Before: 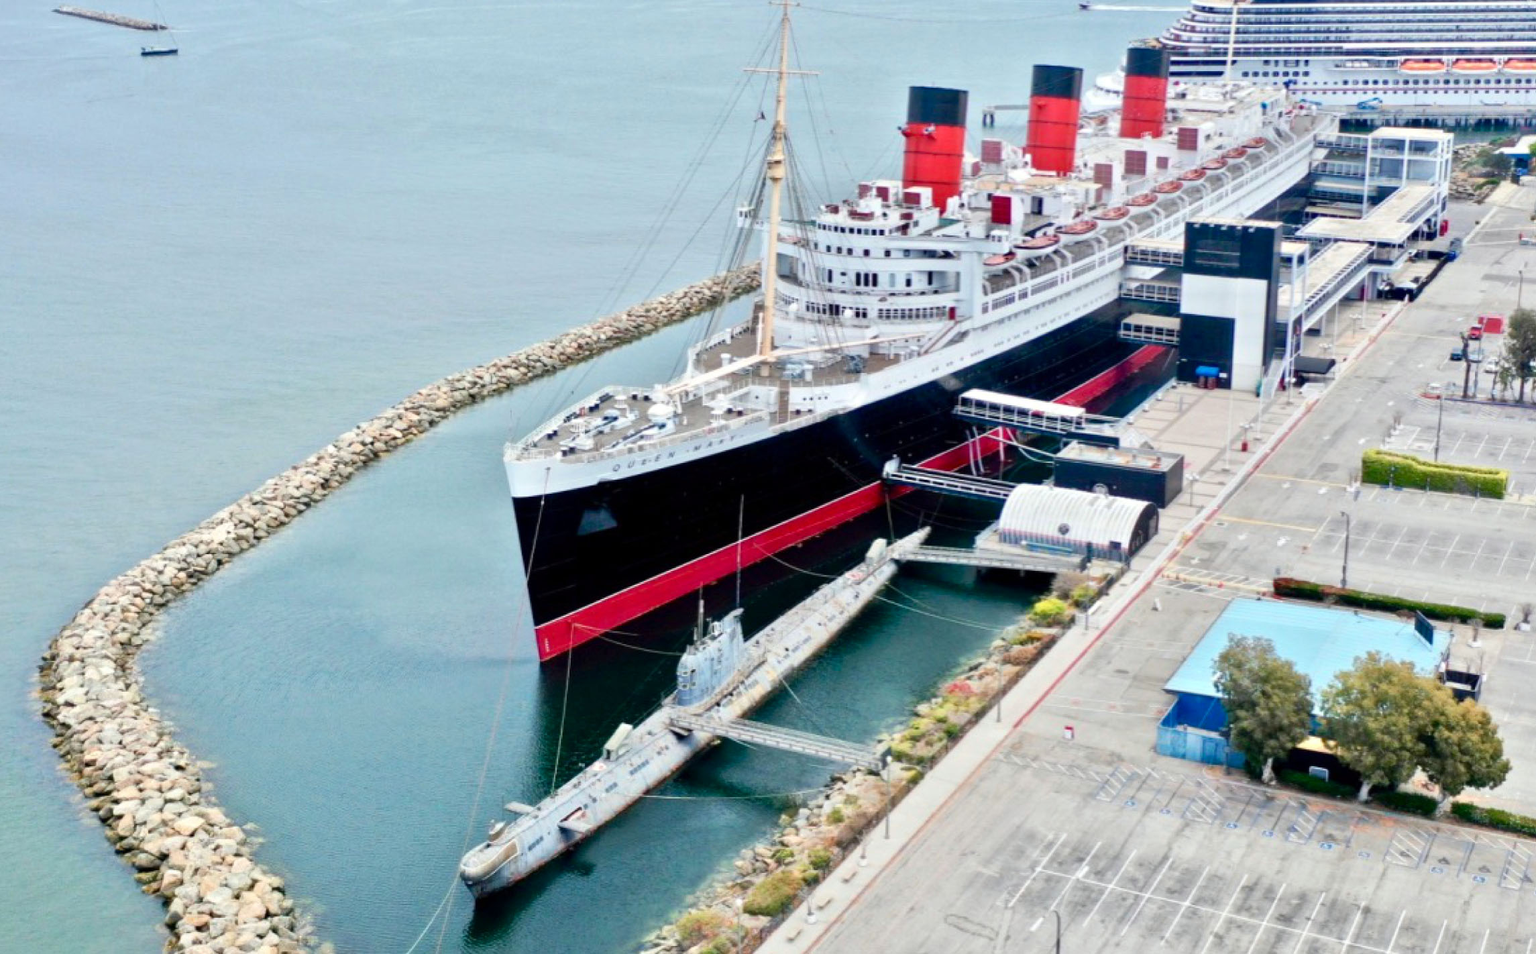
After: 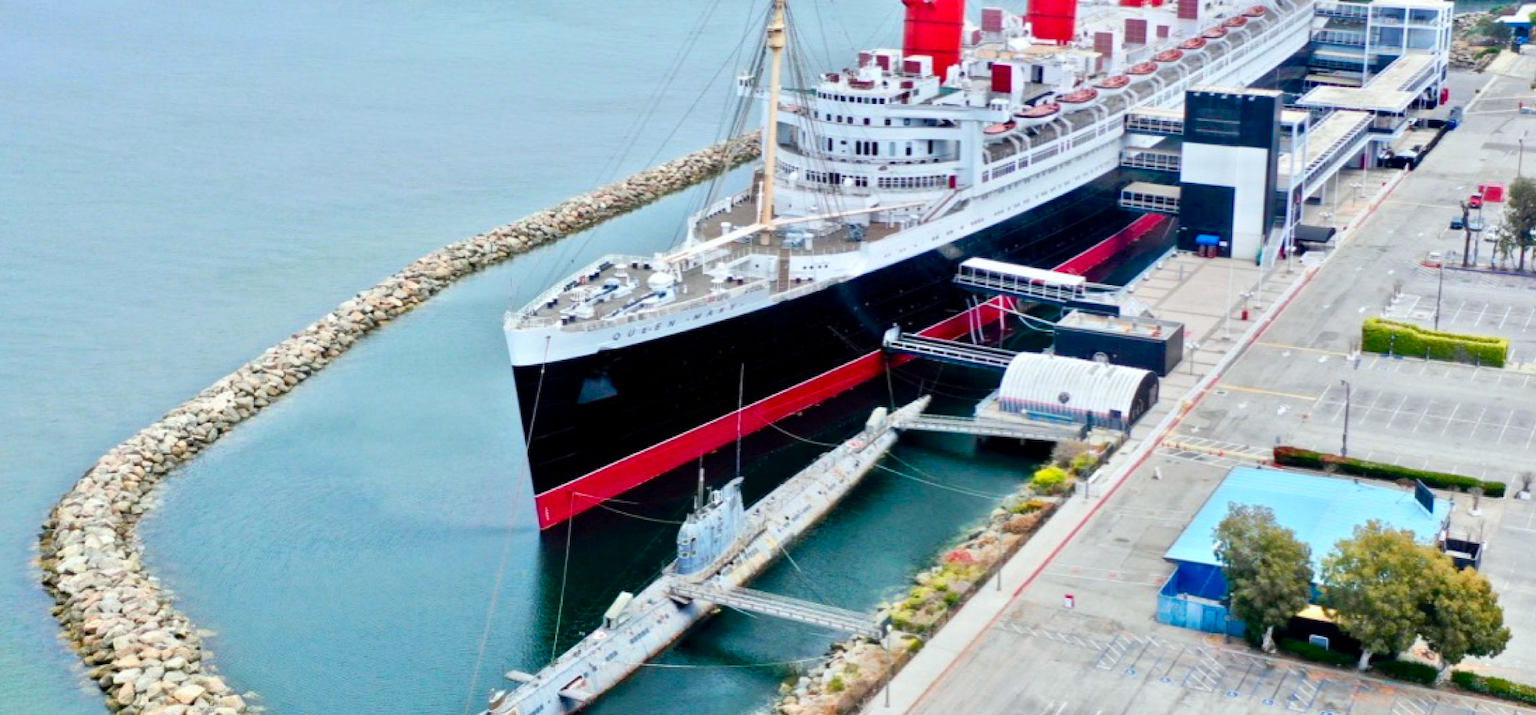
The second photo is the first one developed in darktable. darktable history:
white balance: red 0.982, blue 1.018
crop: top 13.819%, bottom 11.169%
color balance rgb: perceptual saturation grading › global saturation 25%, global vibrance 10%
